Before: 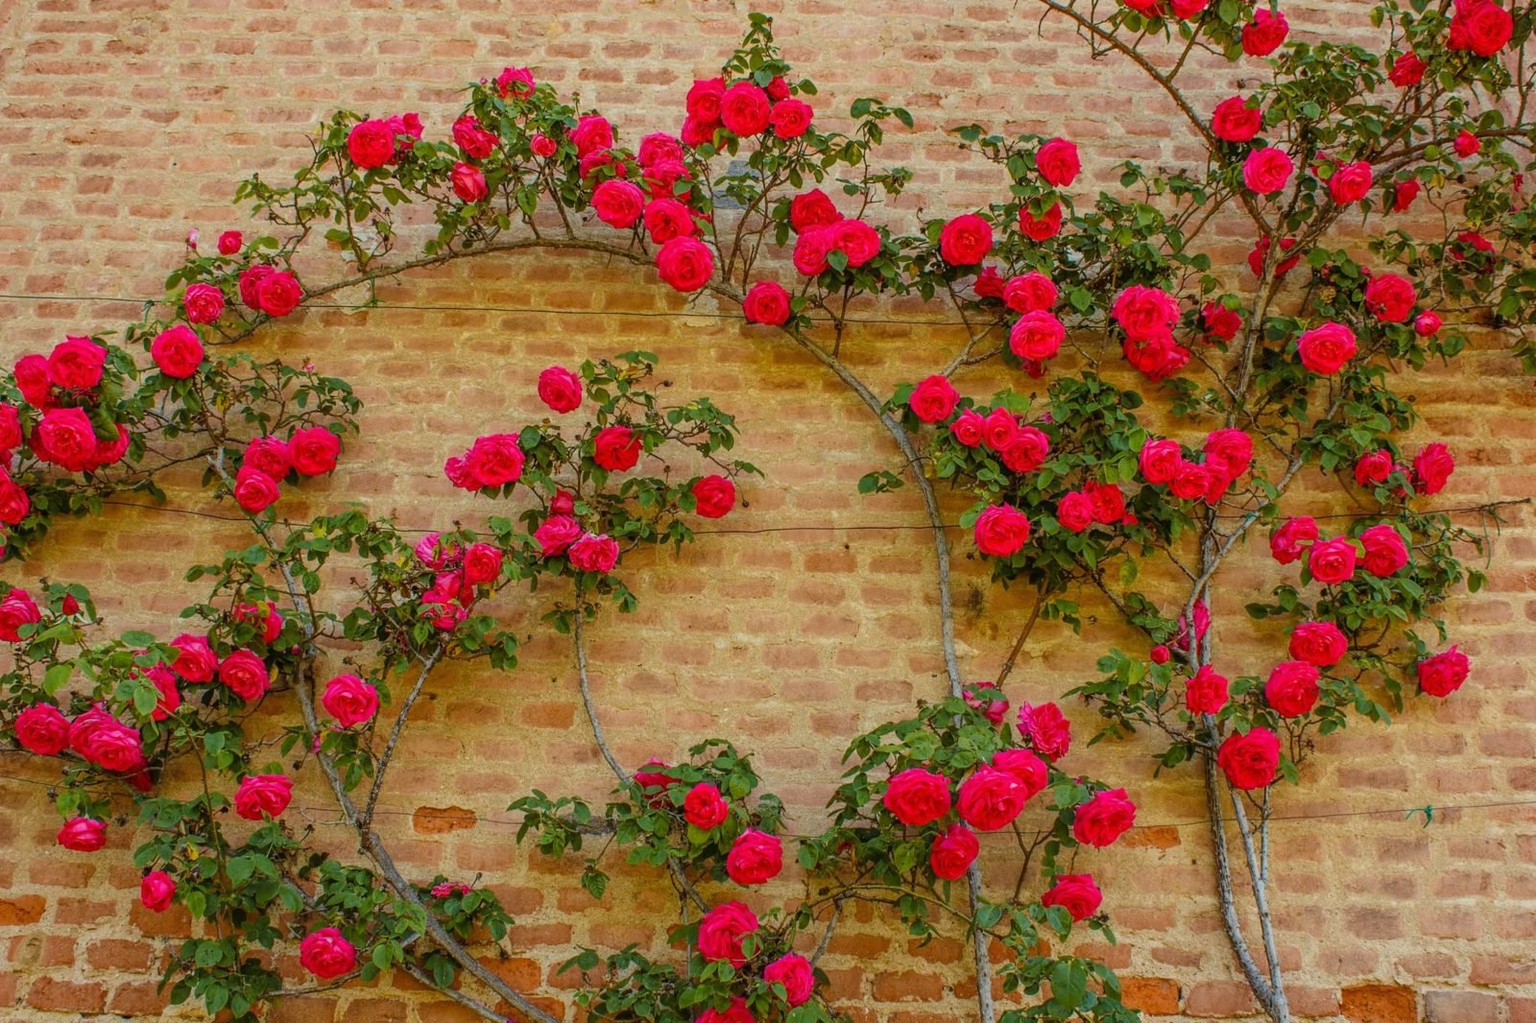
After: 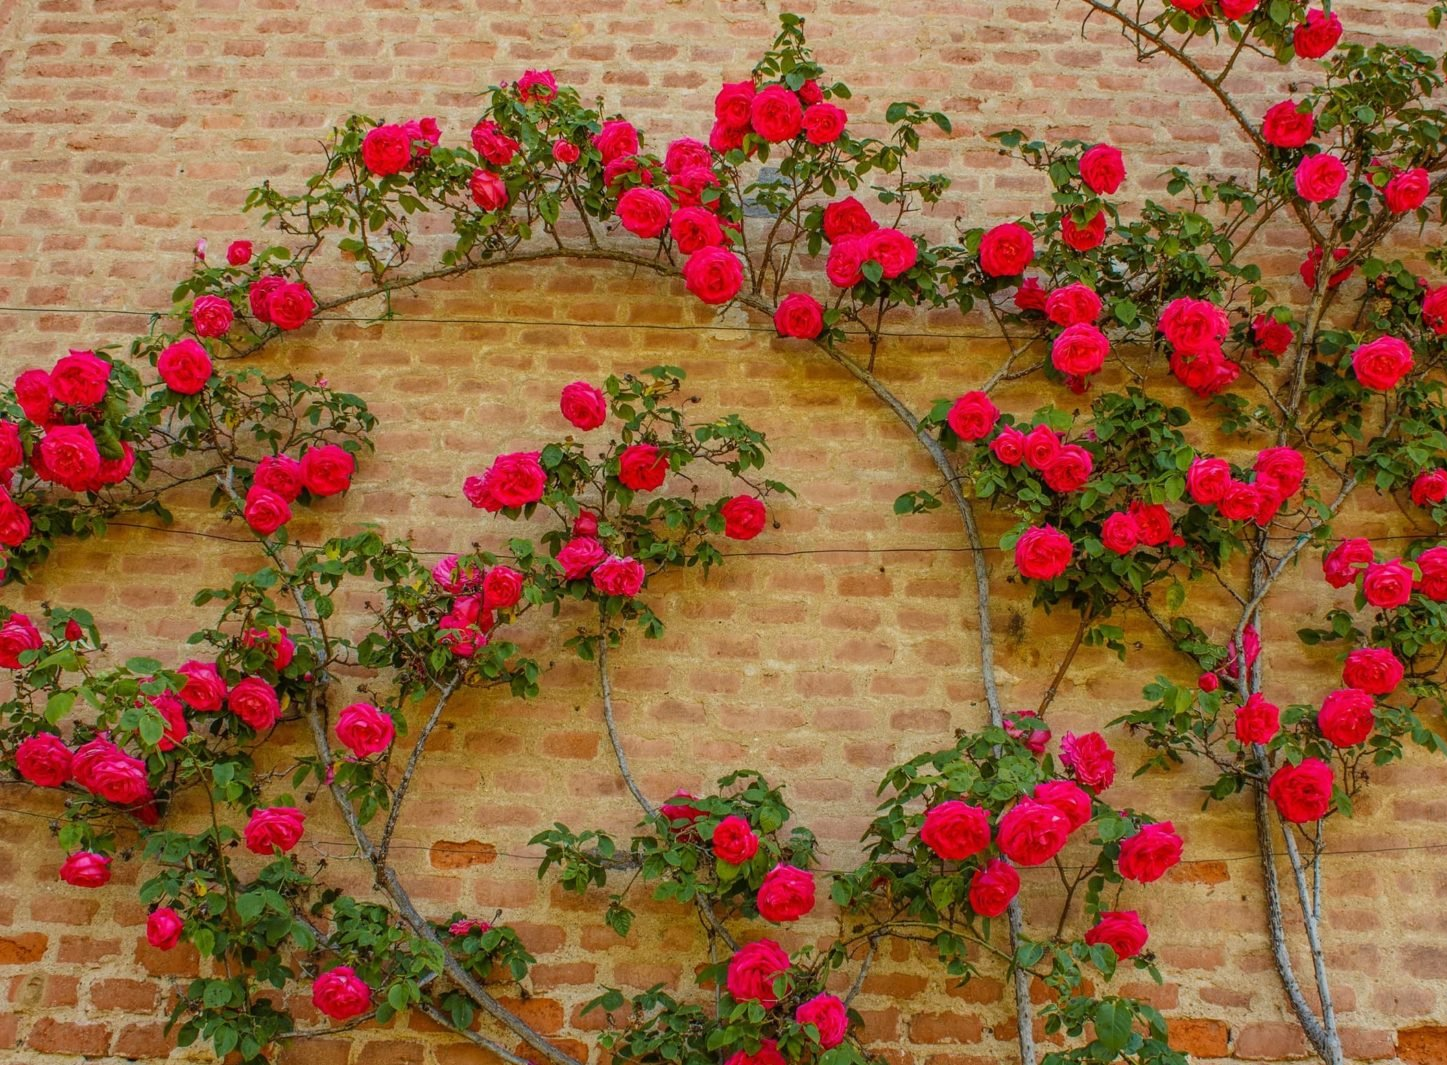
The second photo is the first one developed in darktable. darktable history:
crop: right 9.52%, bottom 0.049%
